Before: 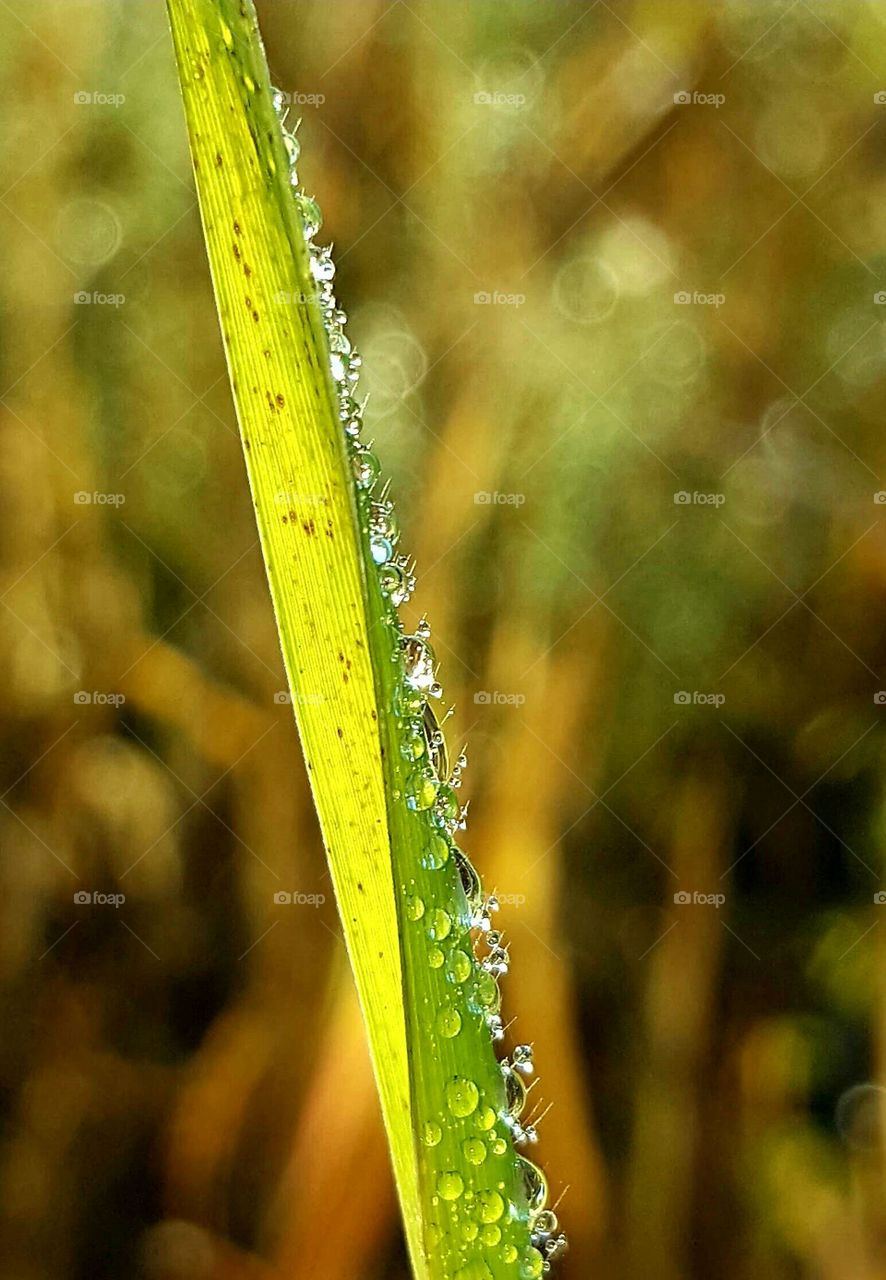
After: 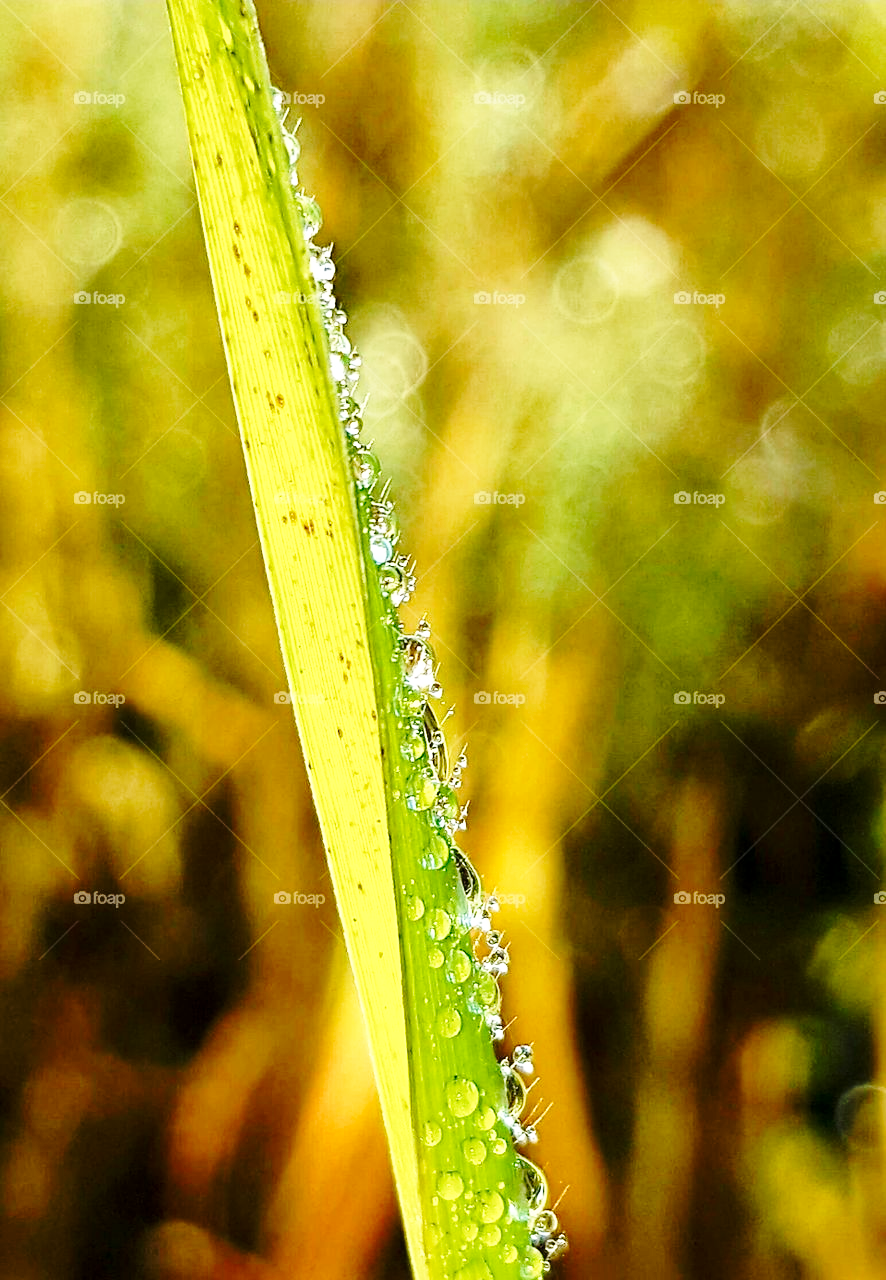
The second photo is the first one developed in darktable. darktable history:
base curve: curves: ch0 [(0, 0) (0.032, 0.037) (0.105, 0.228) (0.435, 0.76) (0.856, 0.983) (1, 1)], preserve colors none
exposure: black level correction 0.001, exposure 0.017 EV, compensate exposure bias true, compensate highlight preservation false
